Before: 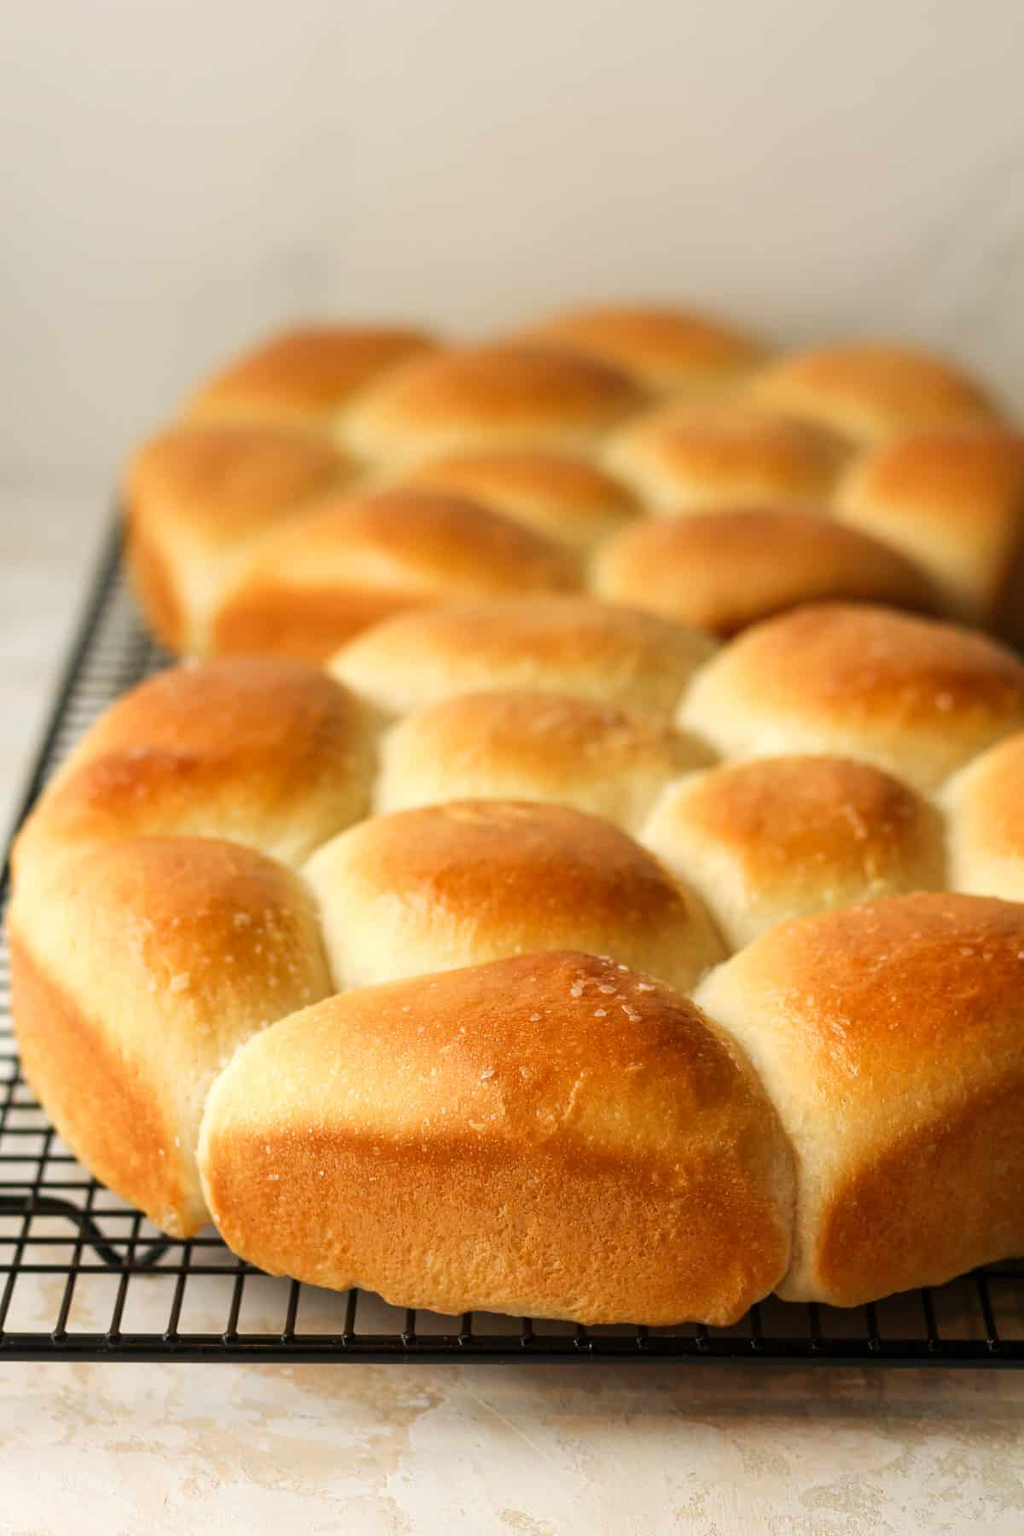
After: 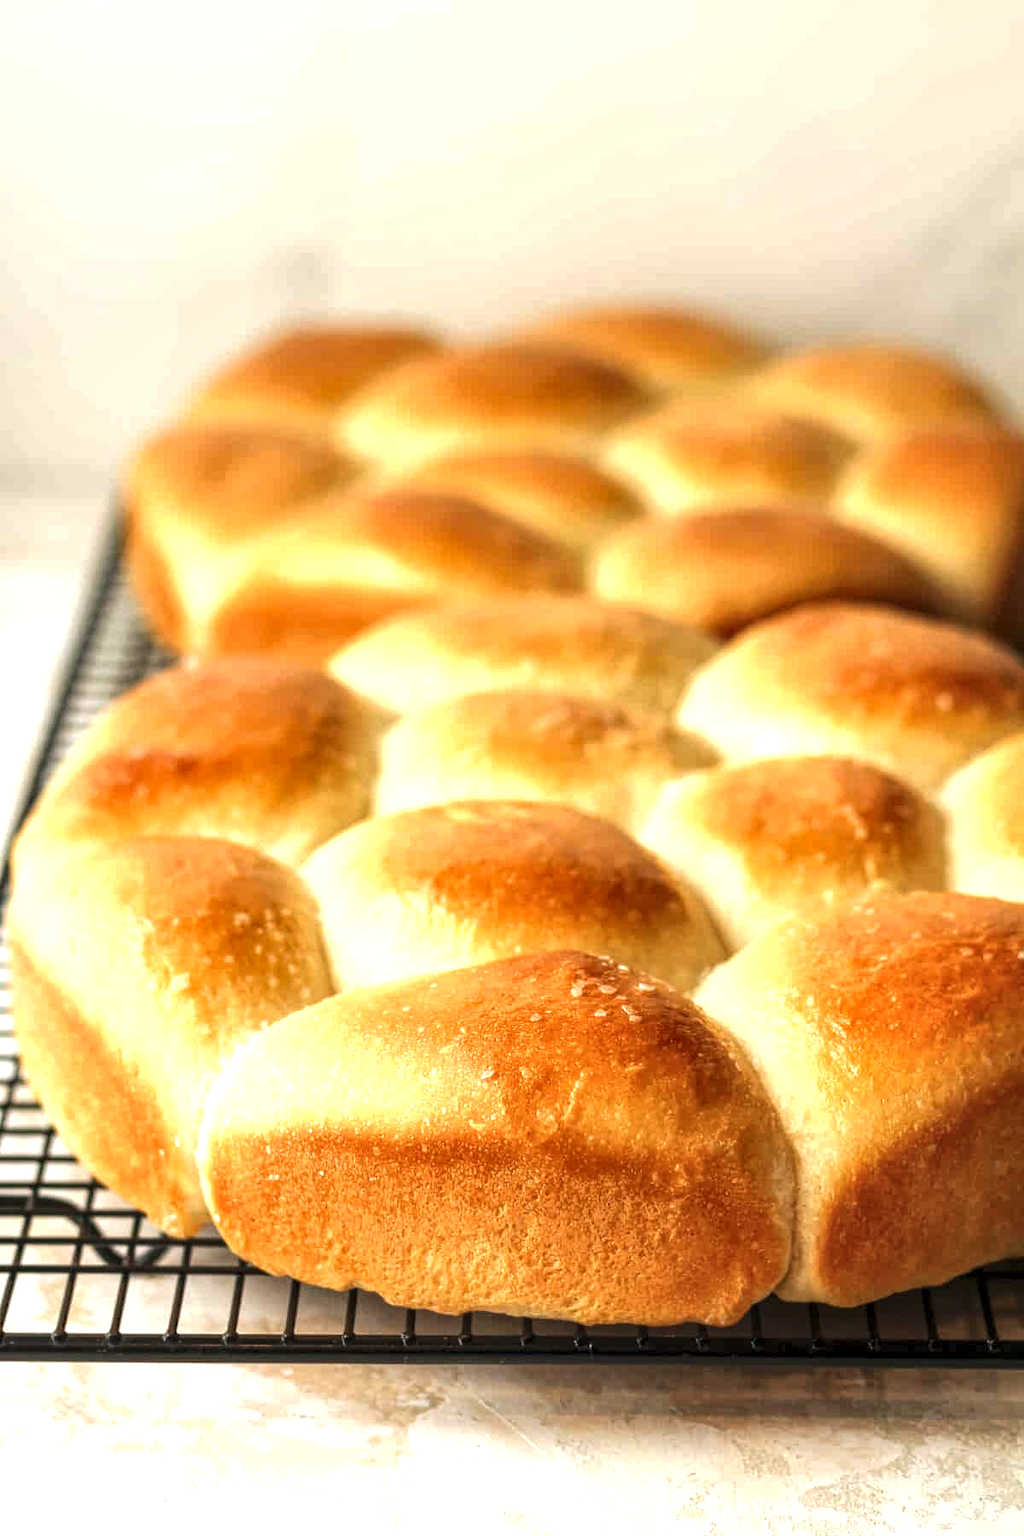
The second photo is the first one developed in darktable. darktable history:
tone equalizer: on, module defaults
exposure: black level correction -0.005, exposure 0.625 EV, compensate exposure bias true, compensate highlight preservation false
local contrast: highlights 100%, shadows 100%, detail 199%, midtone range 0.2
